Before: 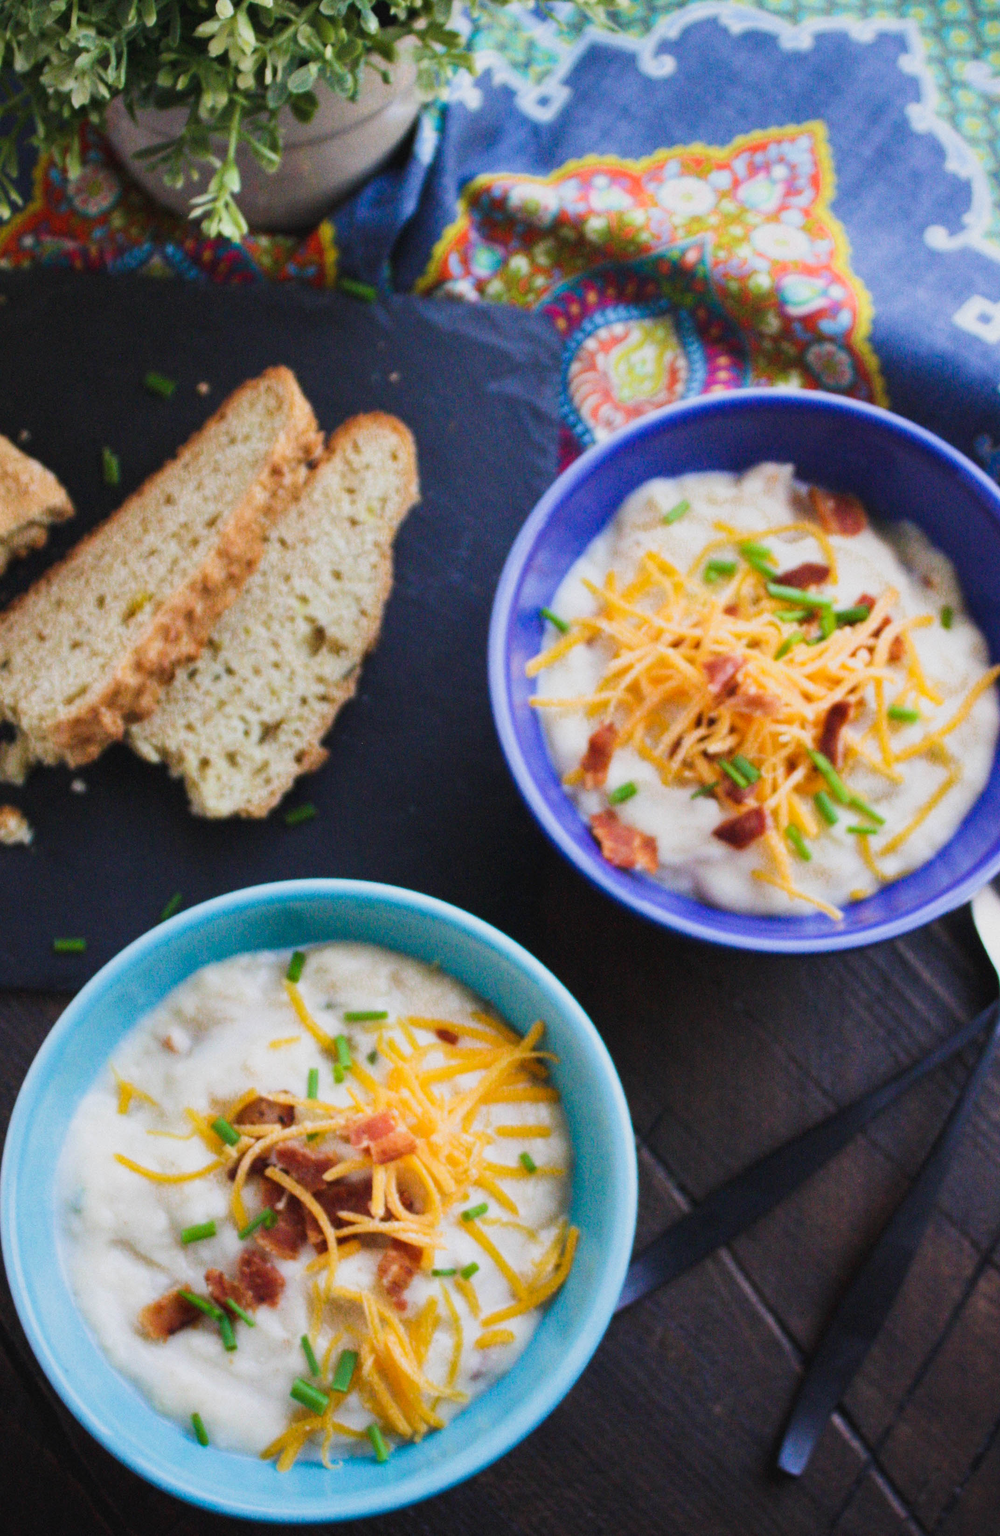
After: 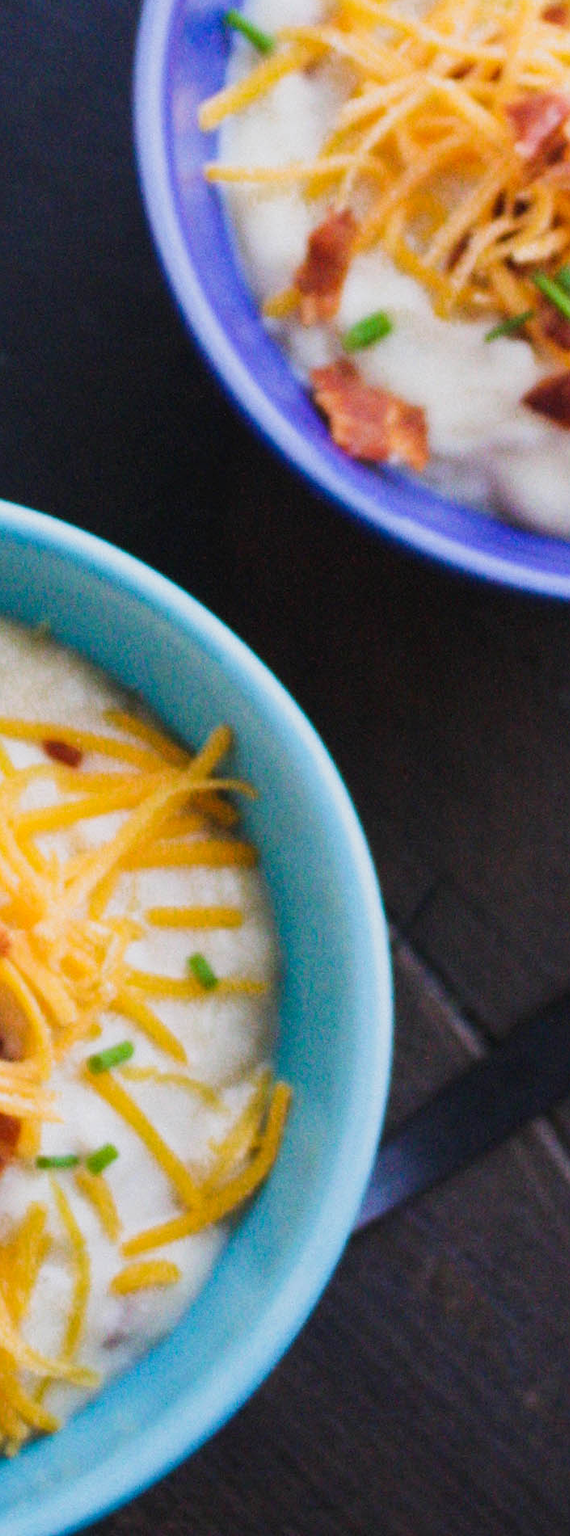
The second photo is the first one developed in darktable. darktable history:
crop: left 41.105%, top 39.196%, right 25.922%, bottom 3.07%
